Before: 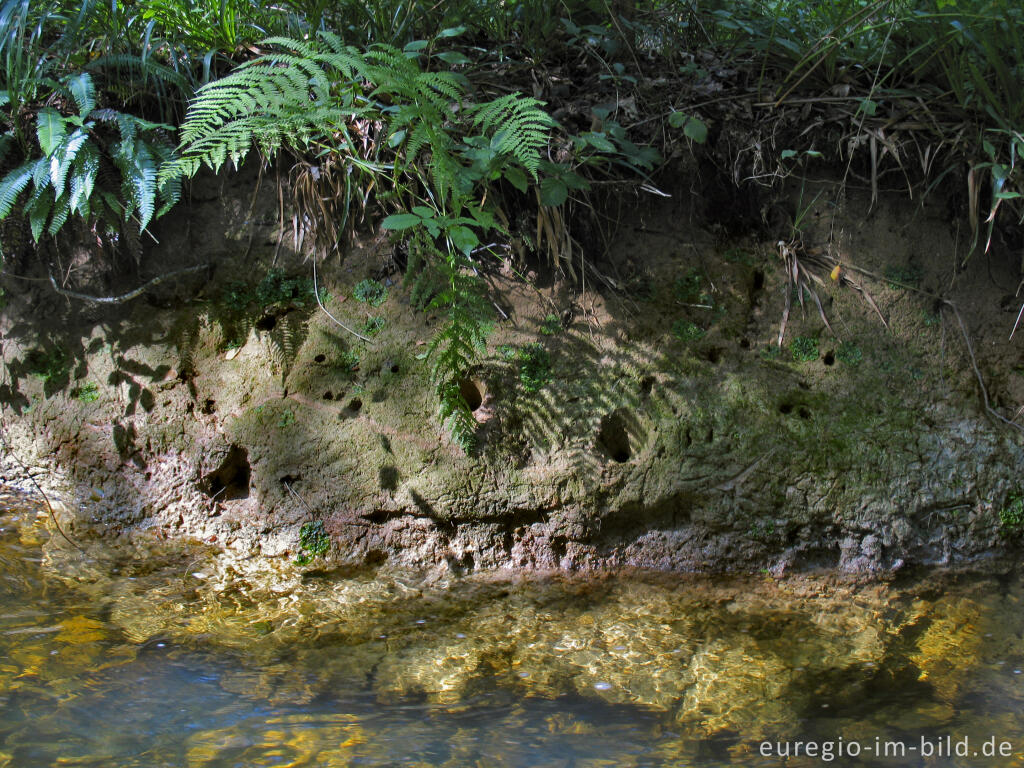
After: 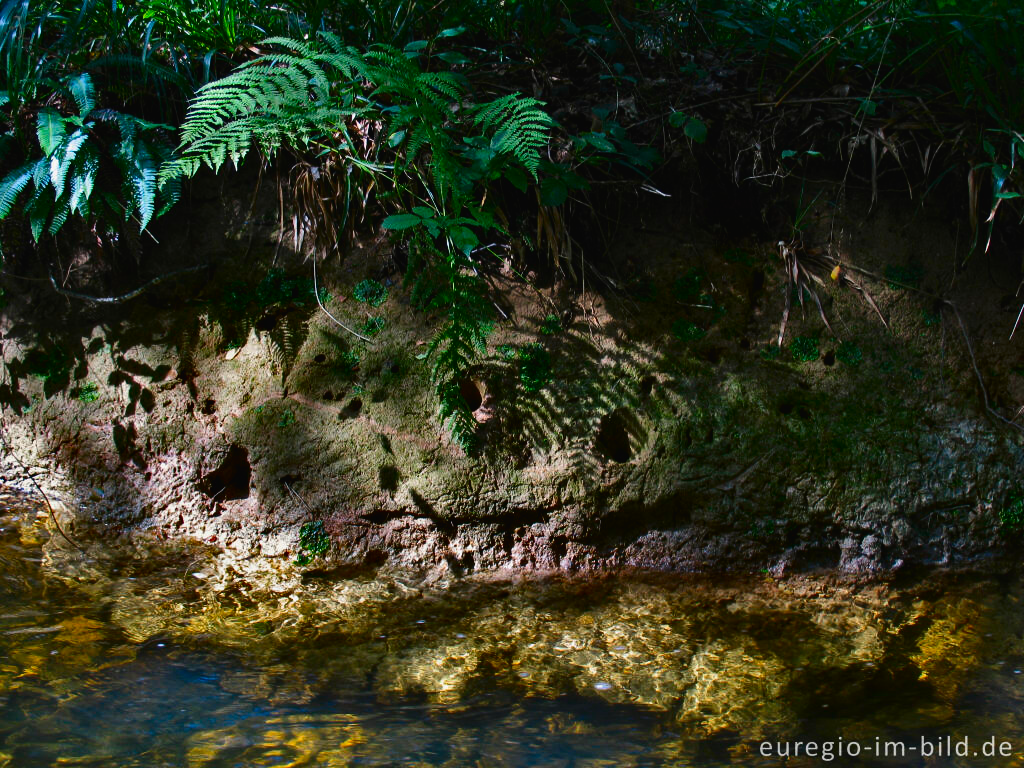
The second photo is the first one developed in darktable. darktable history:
exposure: black level correction -0.015, exposure -0.125 EV, compensate highlight preservation false
contrast brightness saturation: contrast 0.24, brightness -0.24, saturation 0.14
